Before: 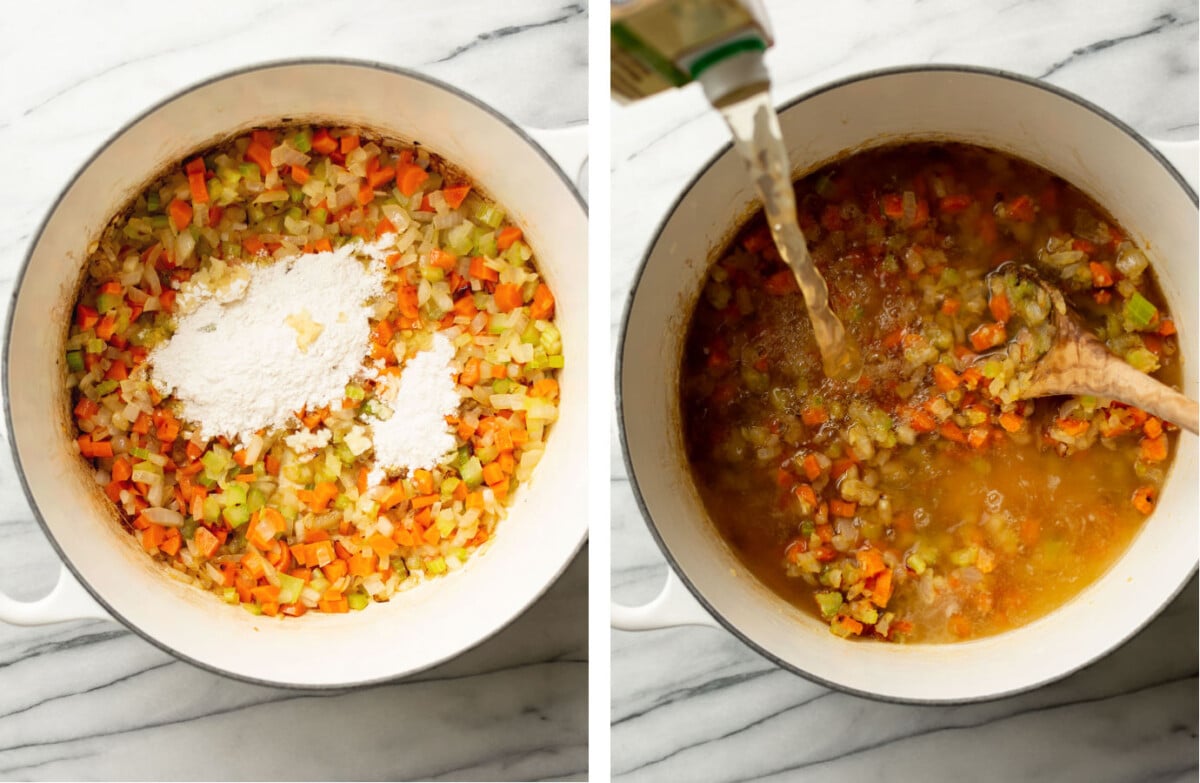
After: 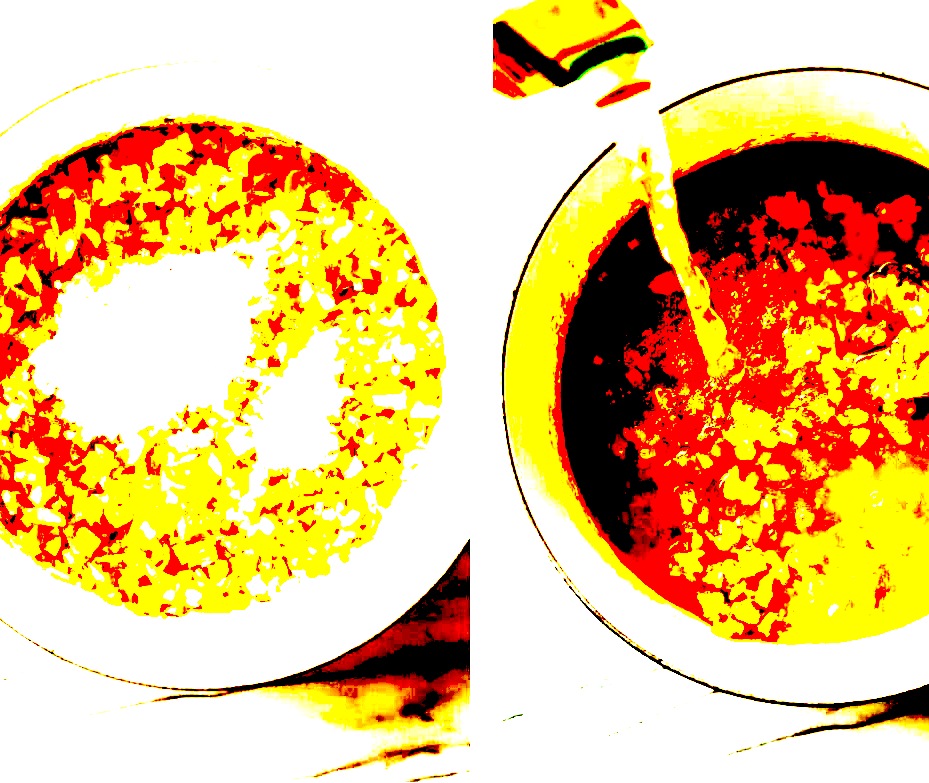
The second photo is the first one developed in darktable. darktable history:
exposure: black level correction 0.099, exposure 3.043 EV, compensate exposure bias true, compensate highlight preservation false
crop: left 9.89%, right 12.647%
